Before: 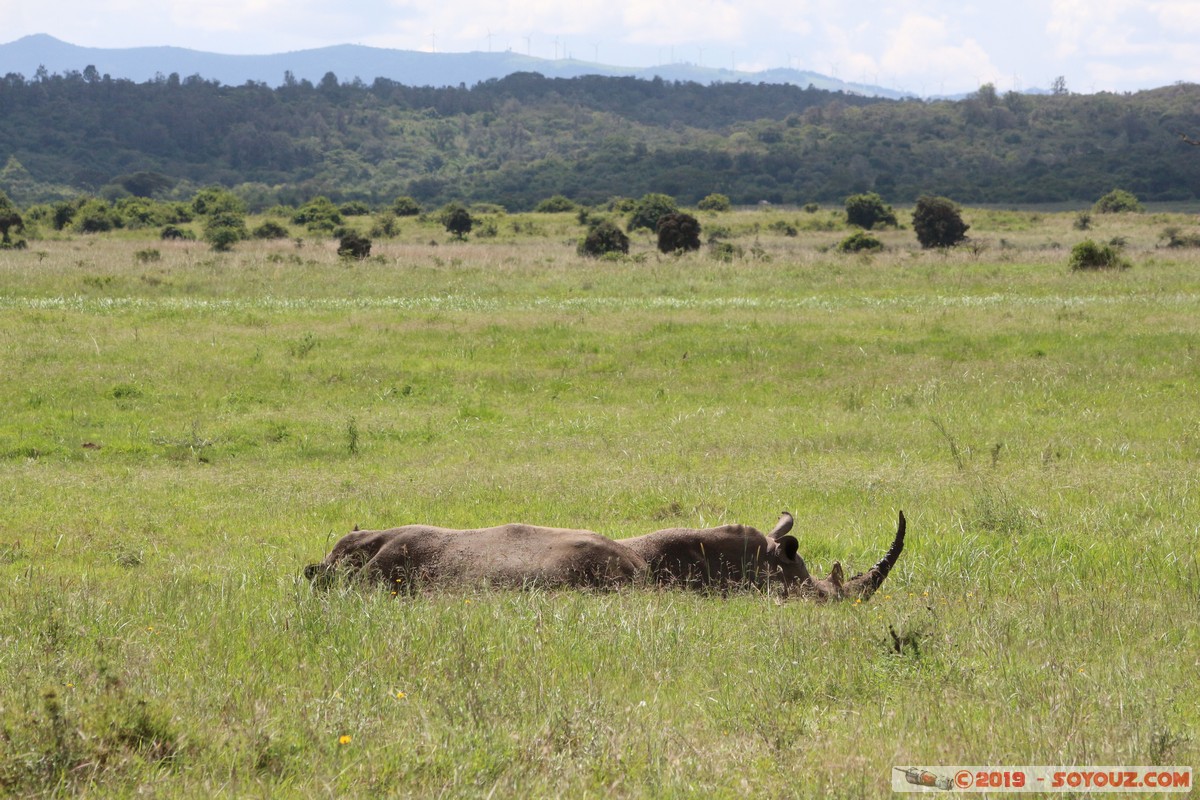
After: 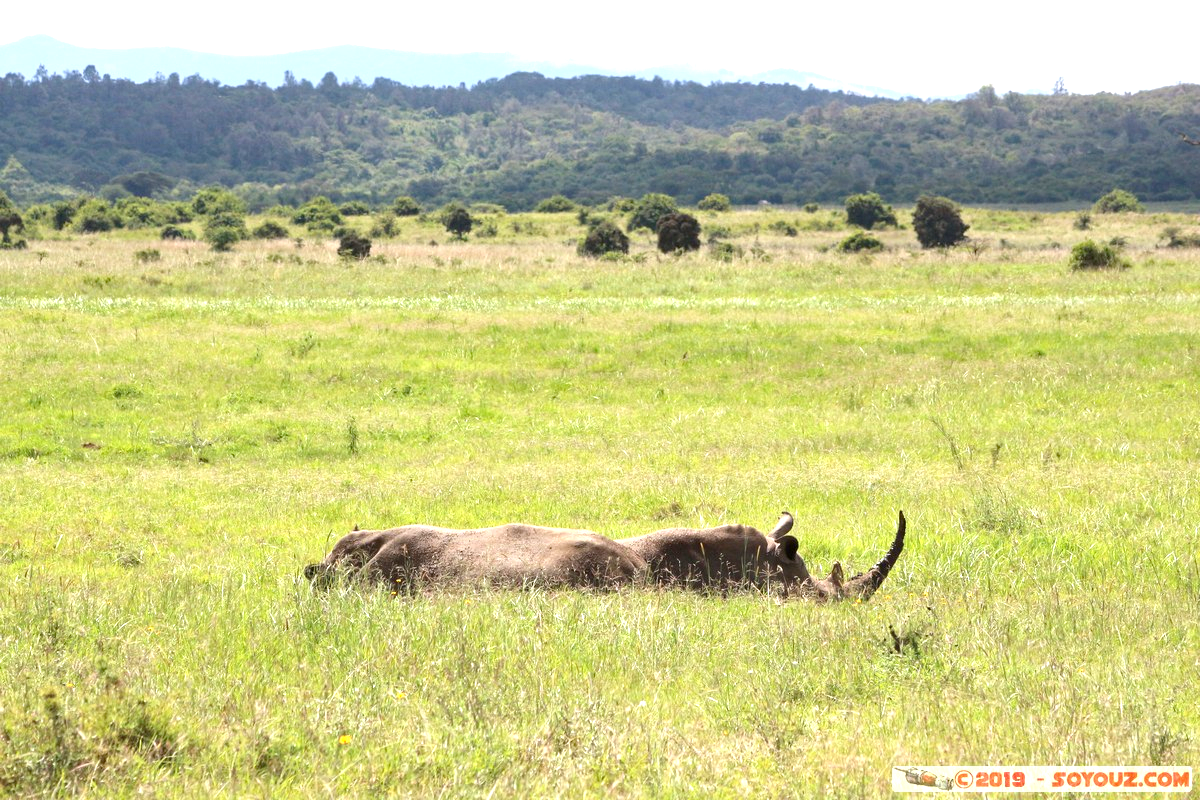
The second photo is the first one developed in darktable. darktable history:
exposure: black level correction 0, exposure 1.101 EV, compensate highlight preservation false
haze removal: compatibility mode true, adaptive false
